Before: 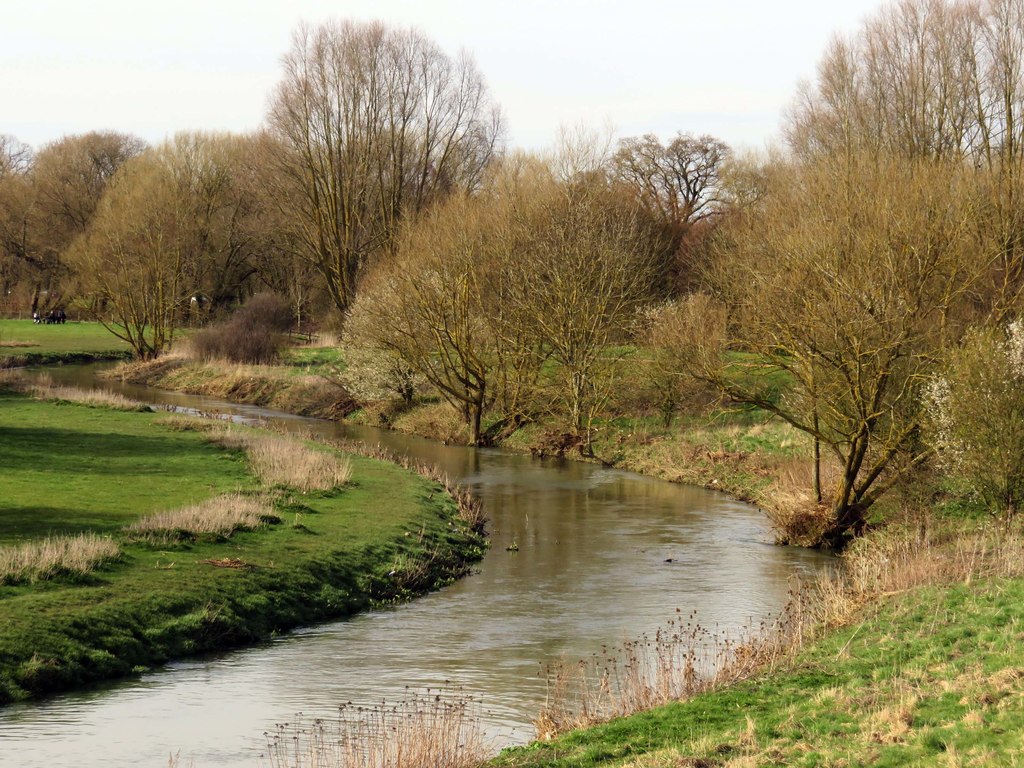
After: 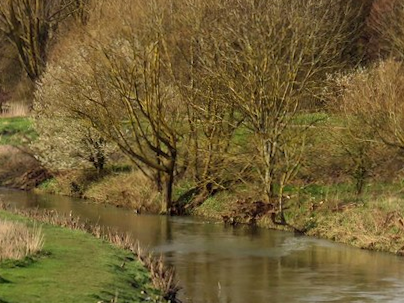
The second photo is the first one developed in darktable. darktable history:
crop: left 30%, top 30%, right 30%, bottom 30%
rotate and perspective: rotation -0.45°, automatic cropping original format, crop left 0.008, crop right 0.992, crop top 0.012, crop bottom 0.988
